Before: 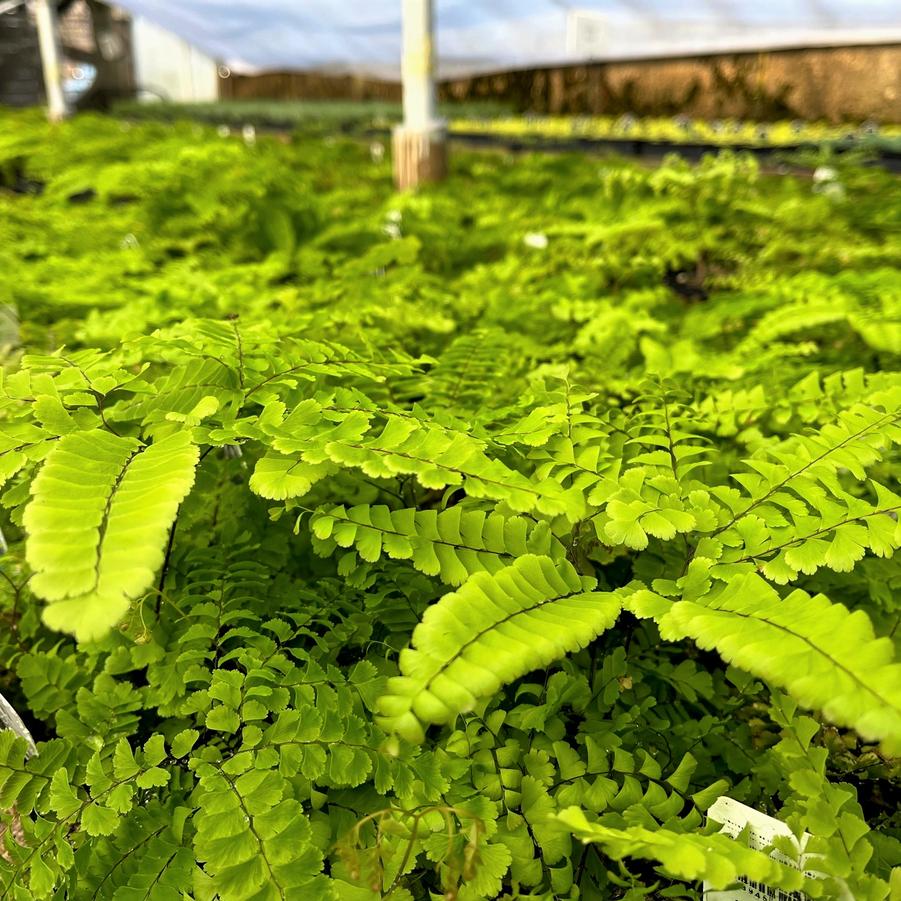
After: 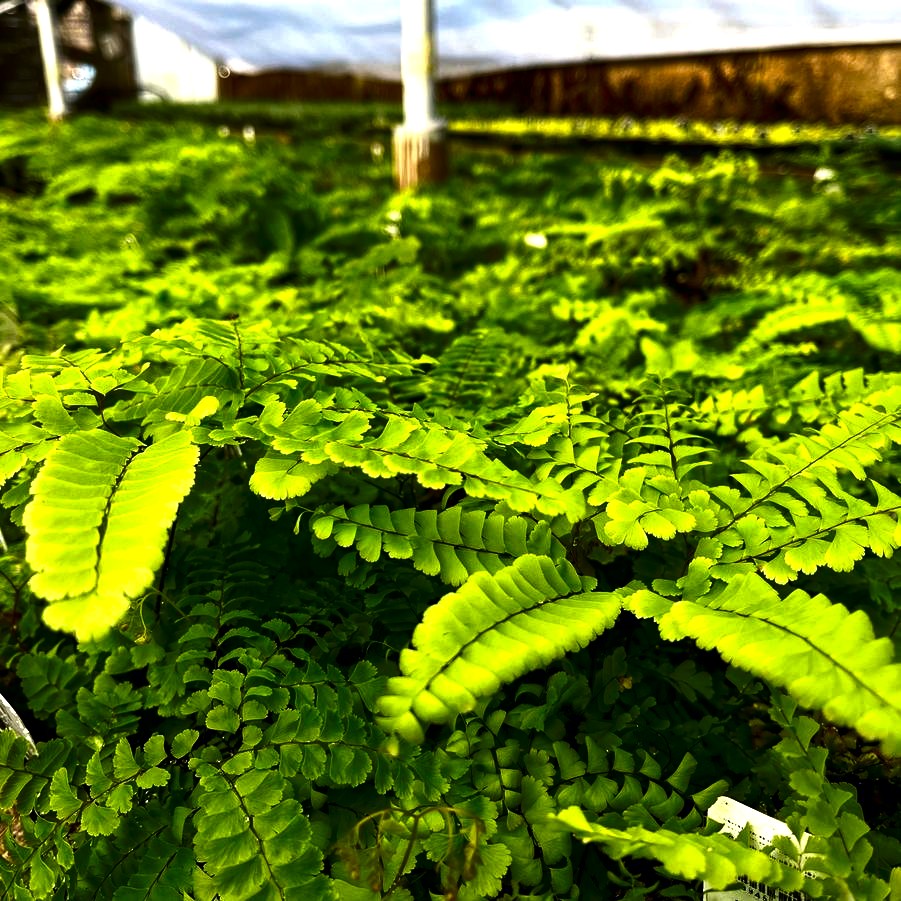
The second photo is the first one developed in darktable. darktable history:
tone equalizer: -8 EV -0.454 EV, -7 EV -0.403 EV, -6 EV -0.317 EV, -5 EV -0.254 EV, -3 EV 0.245 EV, -2 EV 0.34 EV, -1 EV 0.384 EV, +0 EV 0.397 EV
contrast brightness saturation: contrast 0.089, brightness -0.578, saturation 0.167
